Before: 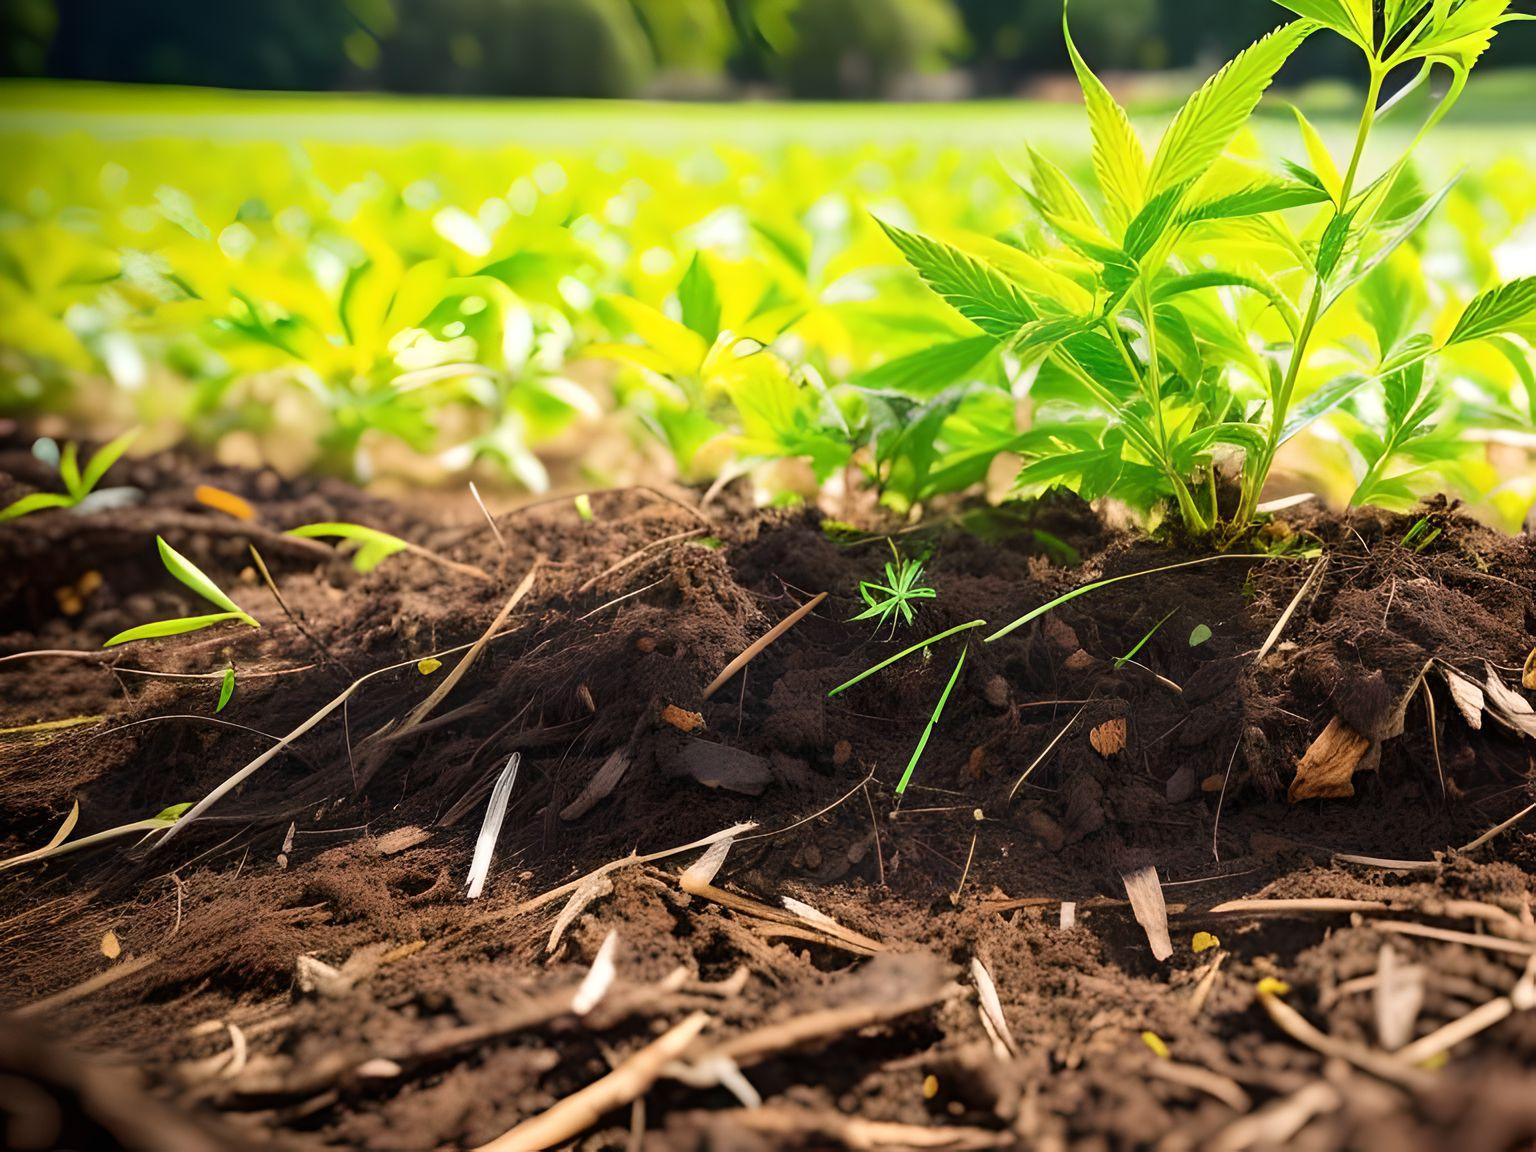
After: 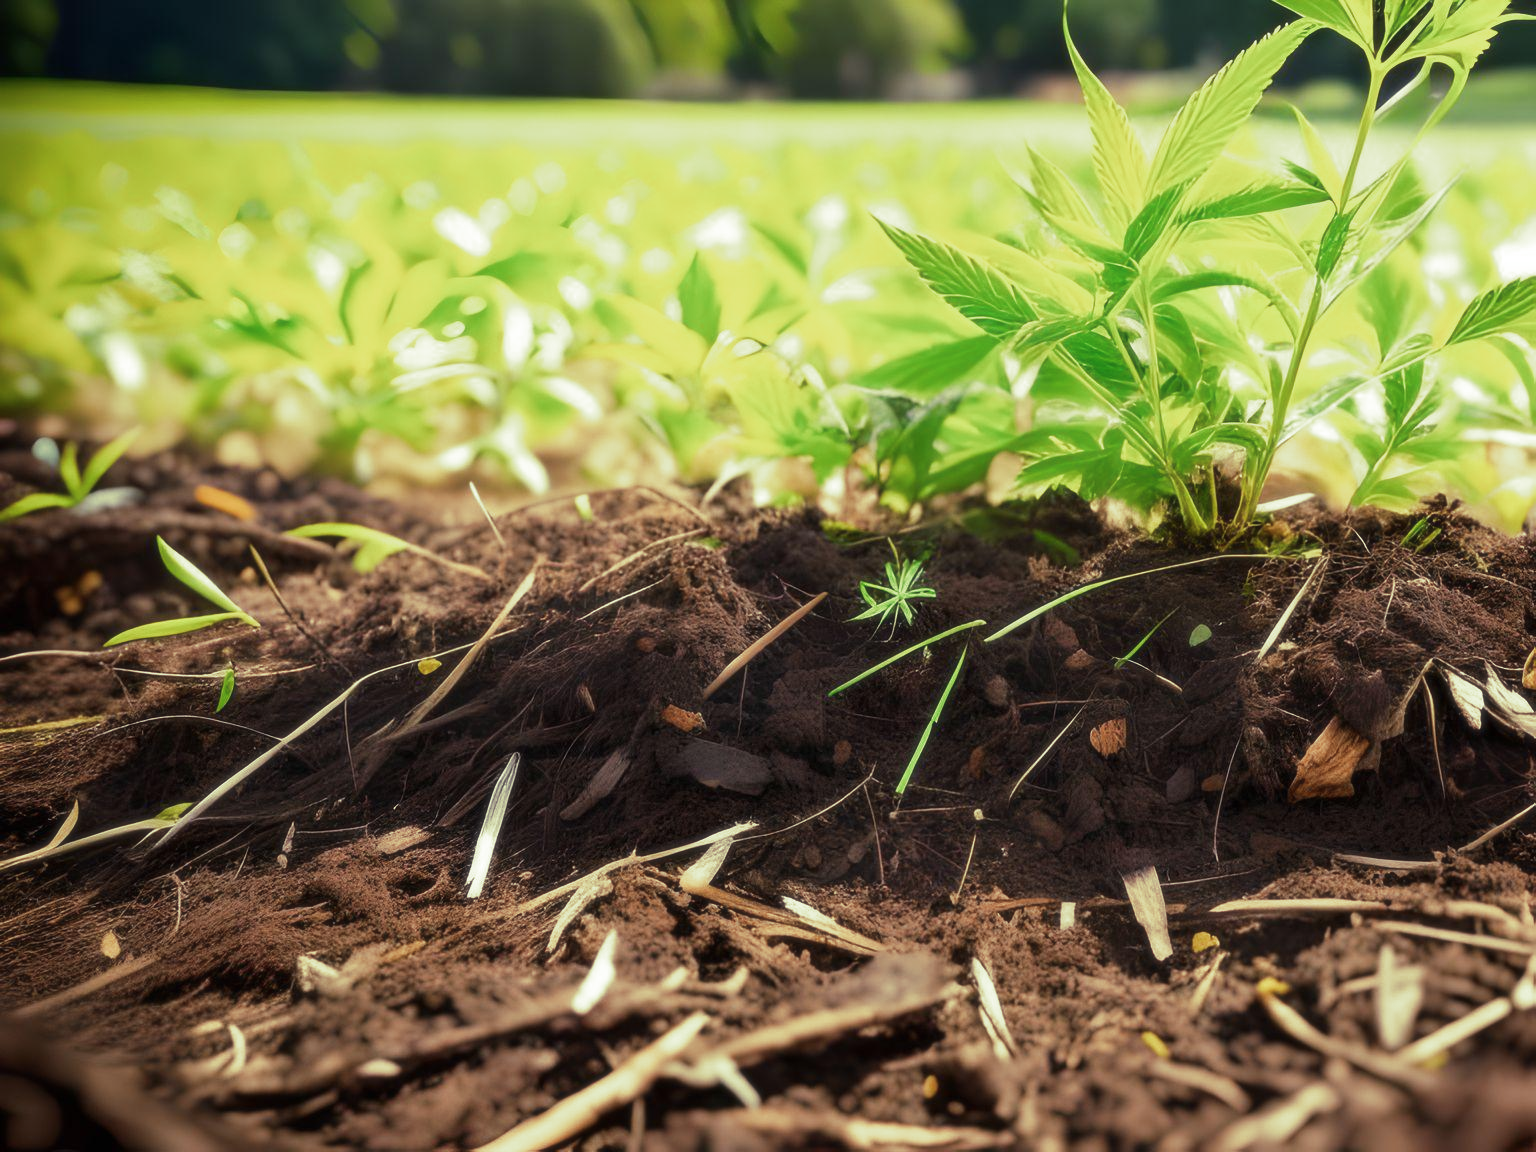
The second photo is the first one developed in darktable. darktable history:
soften: size 10%, saturation 50%, brightness 0.2 EV, mix 10%
split-toning: shadows › hue 290.82°, shadows › saturation 0.34, highlights › saturation 0.38, balance 0, compress 50%
